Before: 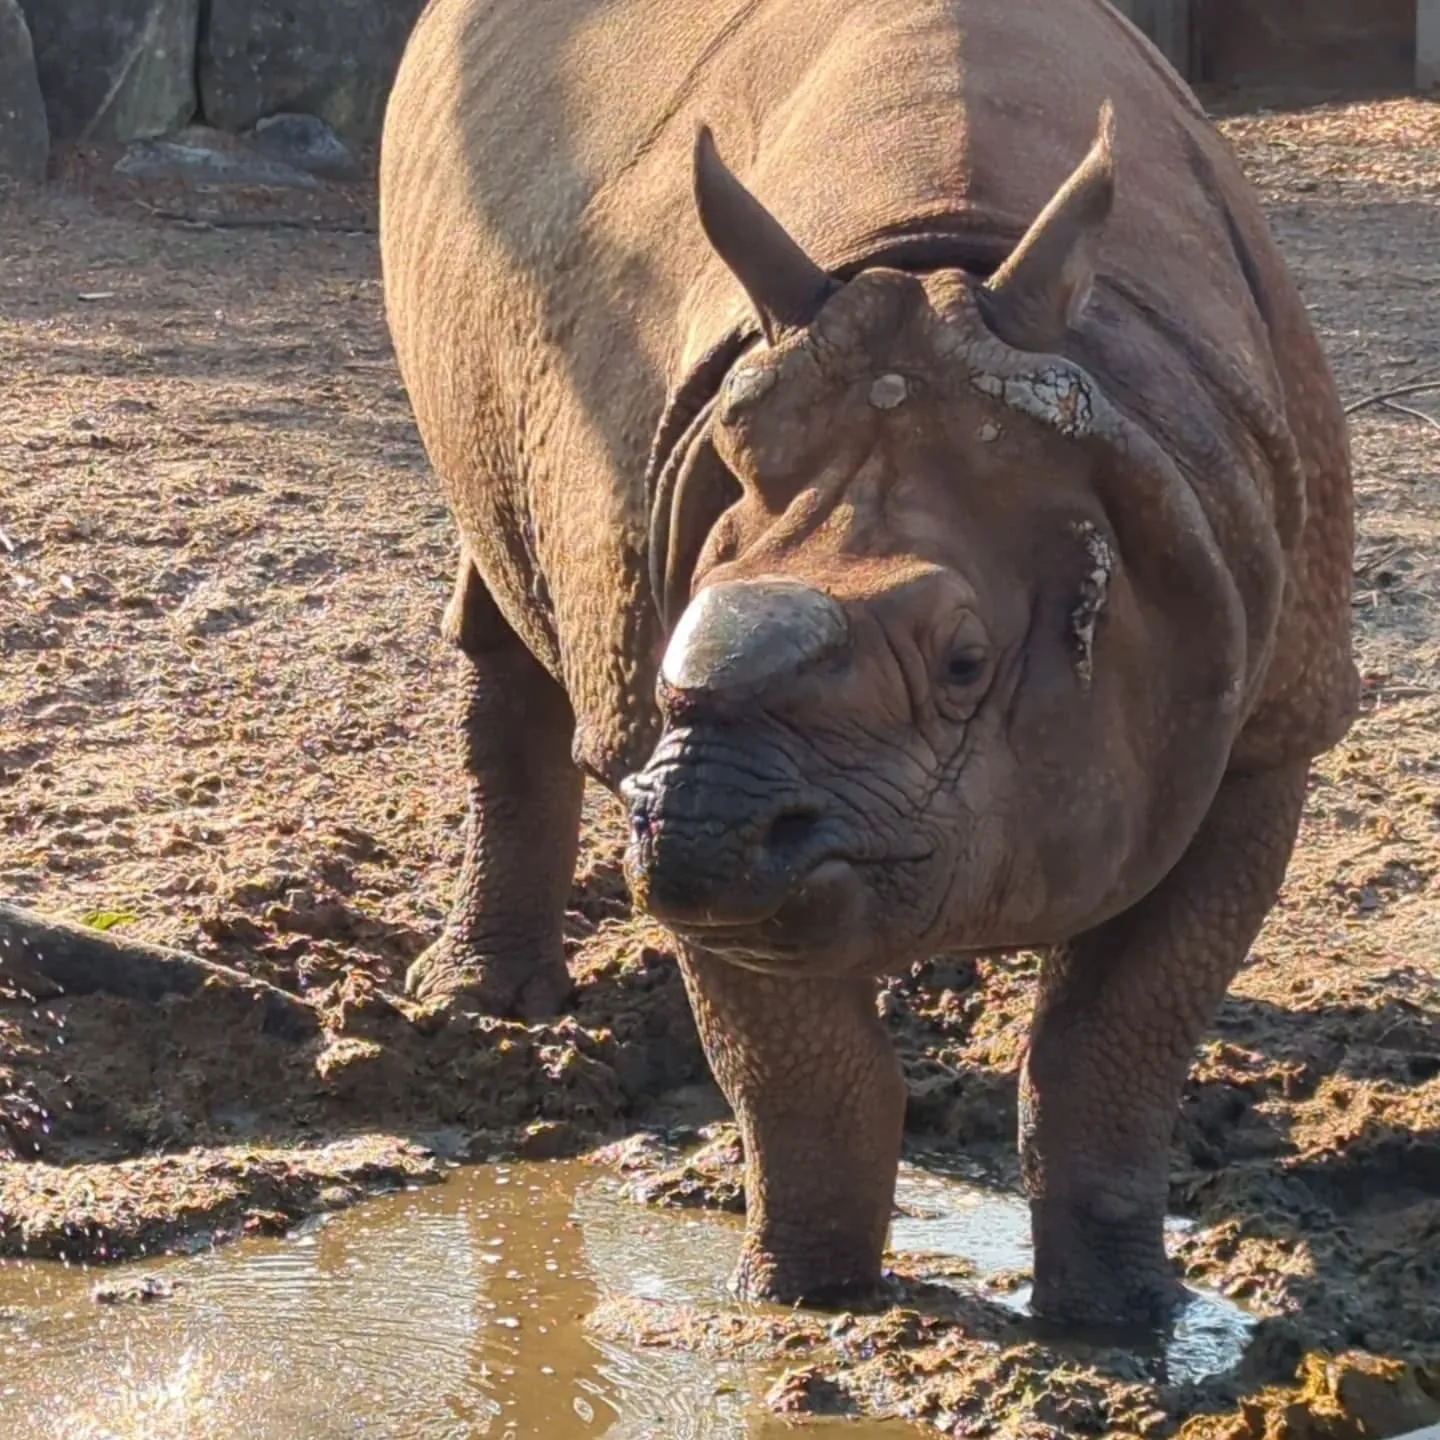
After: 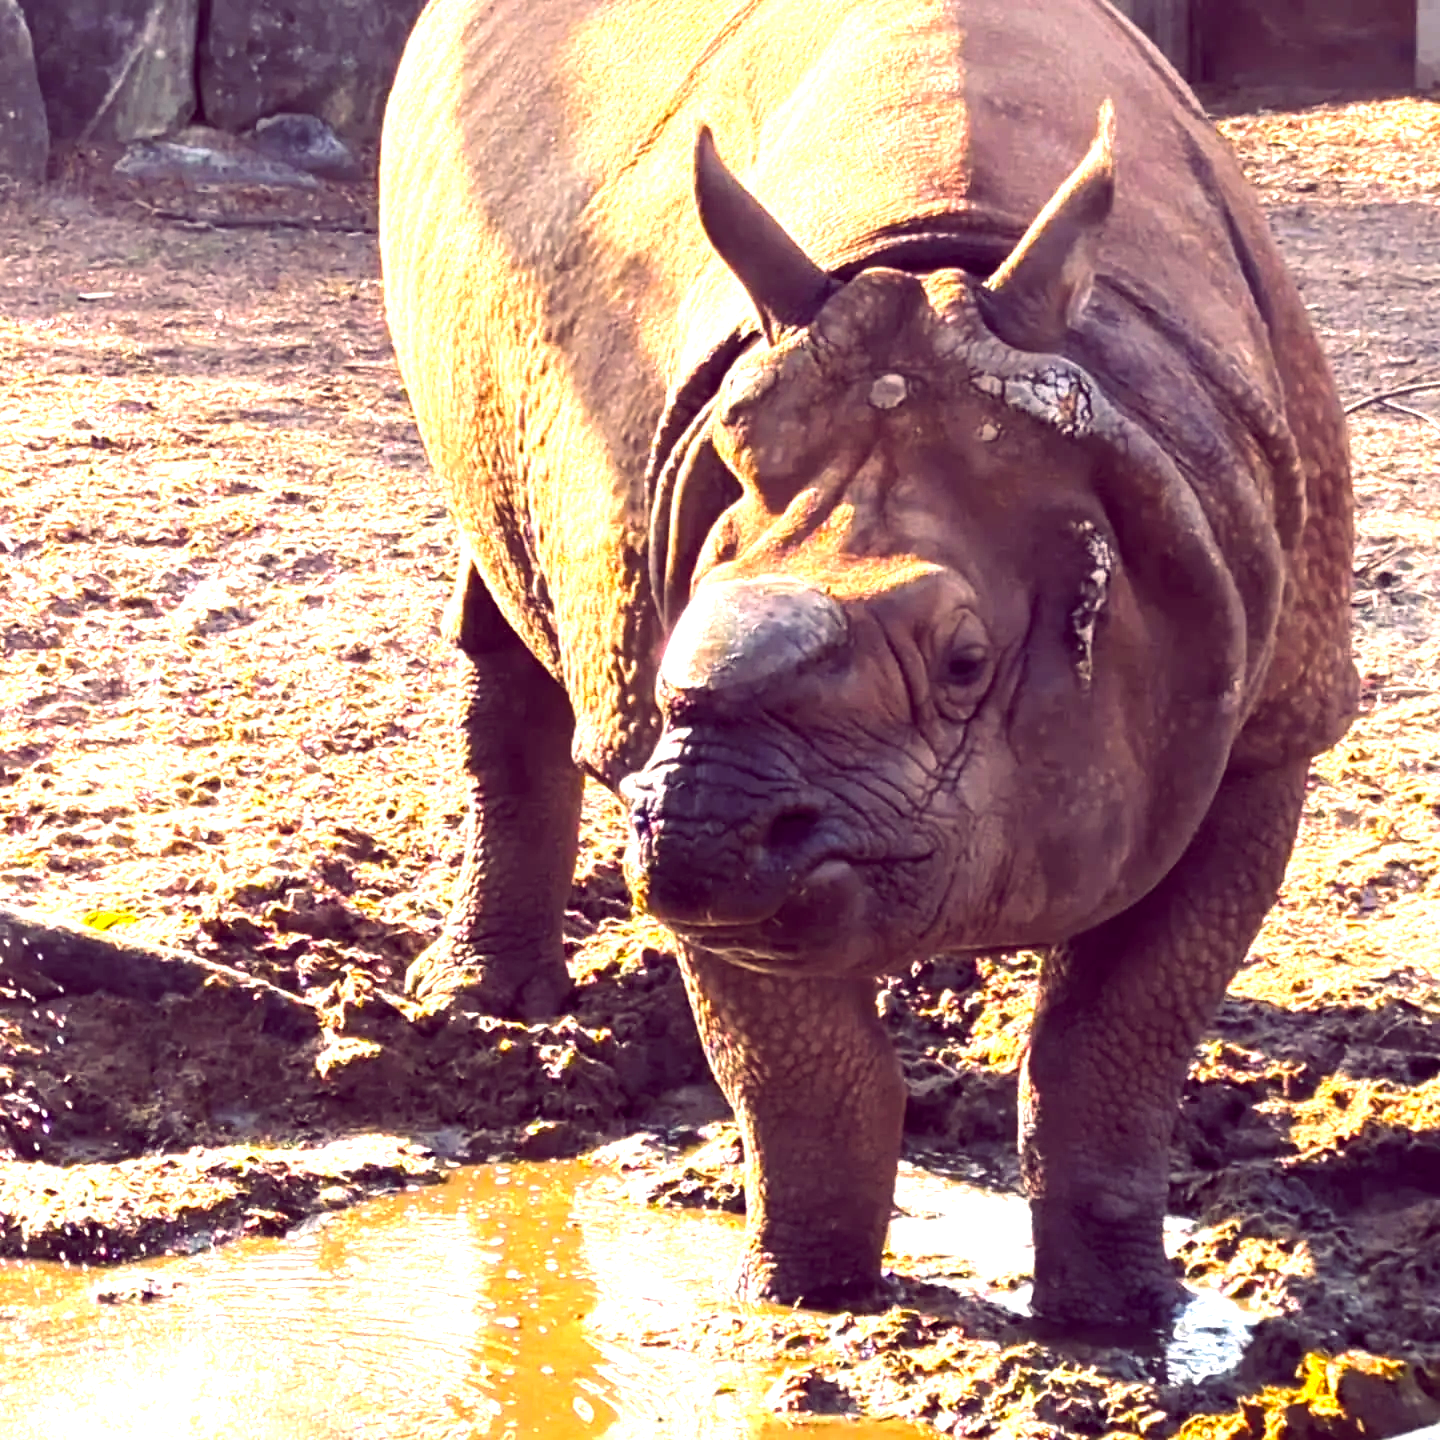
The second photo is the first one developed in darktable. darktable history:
tone equalizer: -8 EV -1.08 EV, -7 EV -1.01 EV, -6 EV -0.867 EV, -5 EV -0.578 EV, -3 EV 0.578 EV, -2 EV 0.867 EV, -1 EV 1.01 EV, +0 EV 1.08 EV, edges refinement/feathering 500, mask exposure compensation -1.57 EV, preserve details no
exposure: exposure 0.648 EV, compensate highlight preservation false
rotate and perspective: automatic cropping original format, crop left 0, crop top 0
color balance rgb: shadows lift › chroma 6.43%, shadows lift › hue 305.74°, highlights gain › chroma 2.43%, highlights gain › hue 35.74°, global offset › chroma 0.28%, global offset › hue 320.29°, linear chroma grading › global chroma 5.5%, perceptual saturation grading › global saturation 30%, contrast 5.15%
